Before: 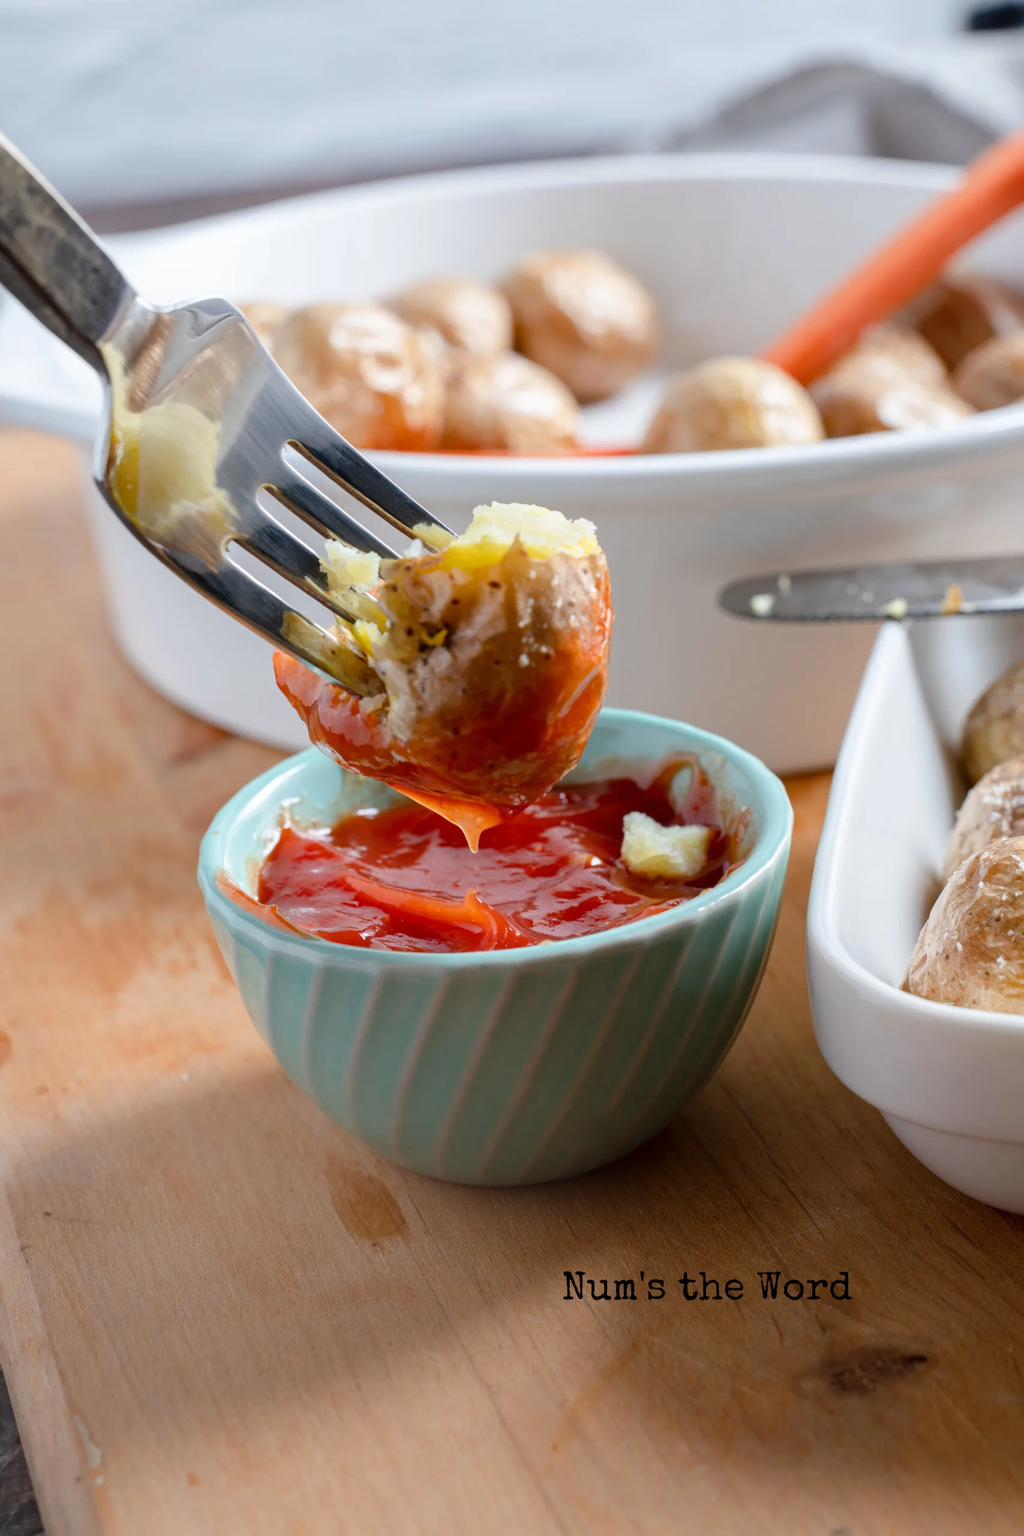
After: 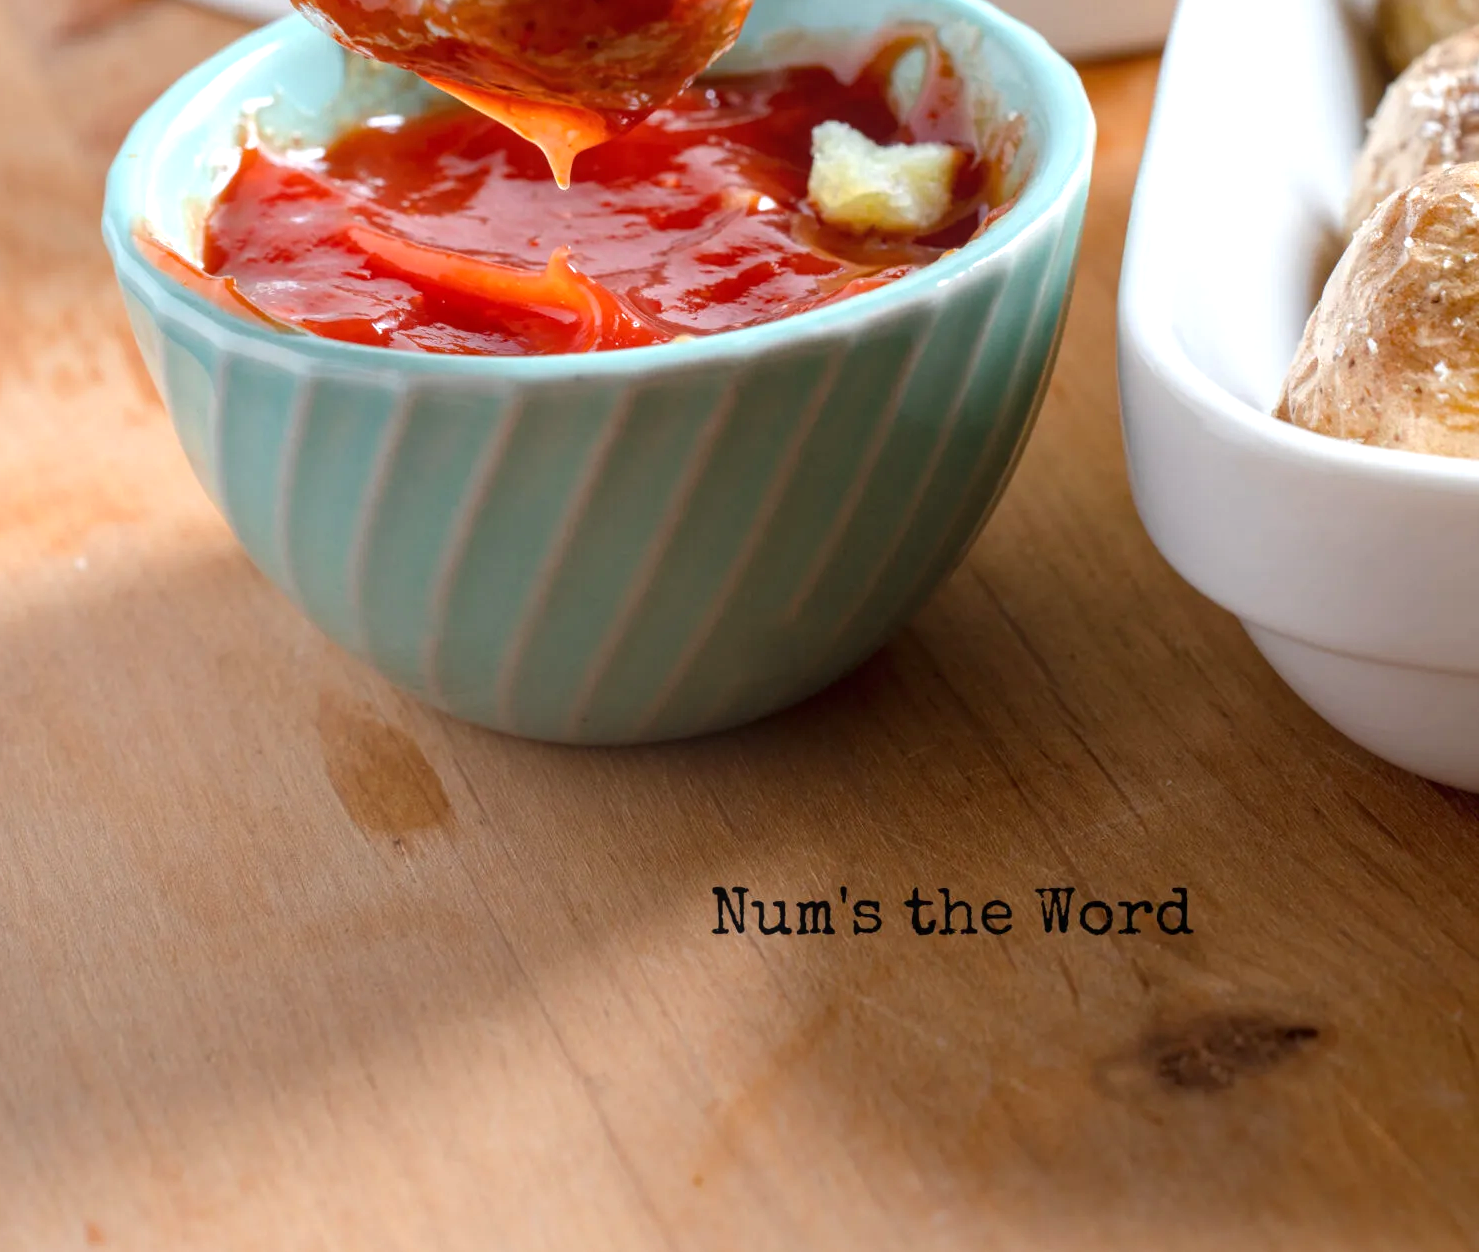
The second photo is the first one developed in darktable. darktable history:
crop and rotate: left 13.306%, top 48.129%, bottom 2.928%
exposure: exposure 0.507 EV, compensate highlight preservation false
local contrast: detail 110%
